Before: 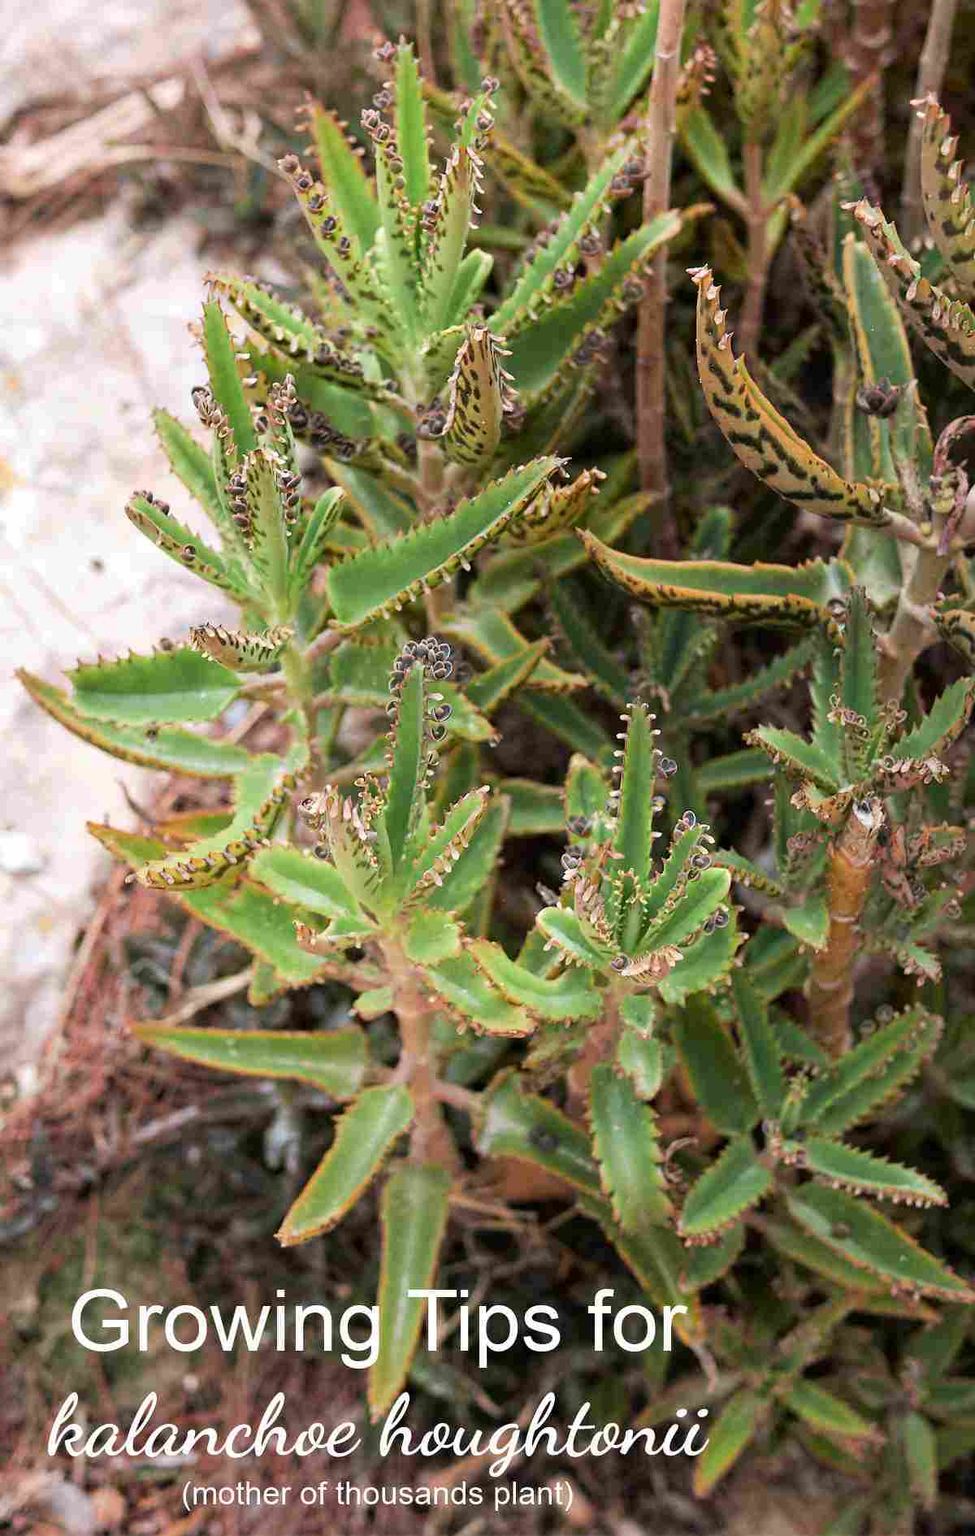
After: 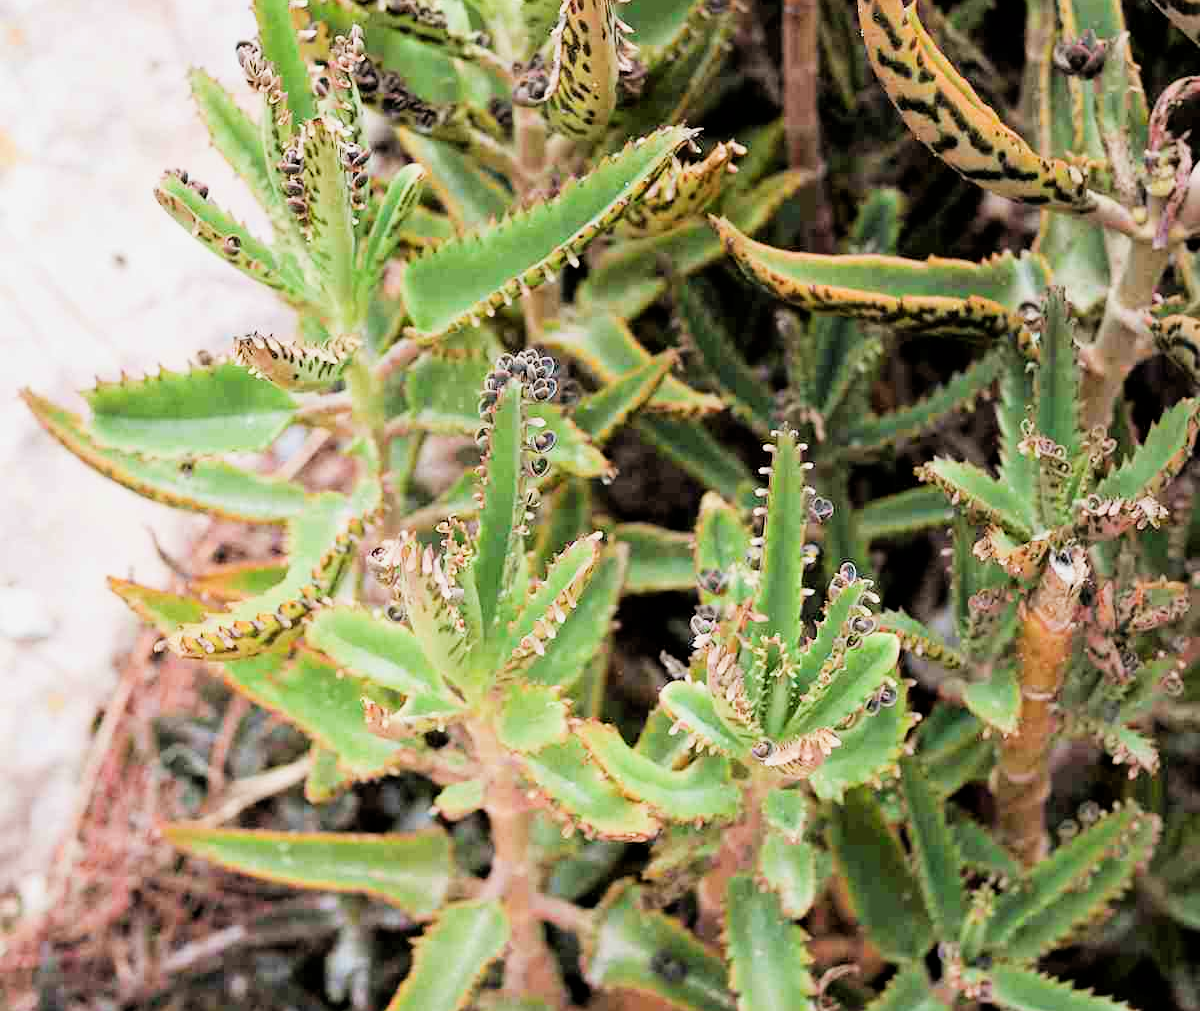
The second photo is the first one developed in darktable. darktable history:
filmic rgb: black relative exposure -5 EV, hardness 2.88, contrast 1.2, highlights saturation mix -30%
crop and rotate: top 23.043%, bottom 23.437%
exposure: black level correction 0, exposure 0.7 EV, compensate exposure bias true, compensate highlight preservation false
